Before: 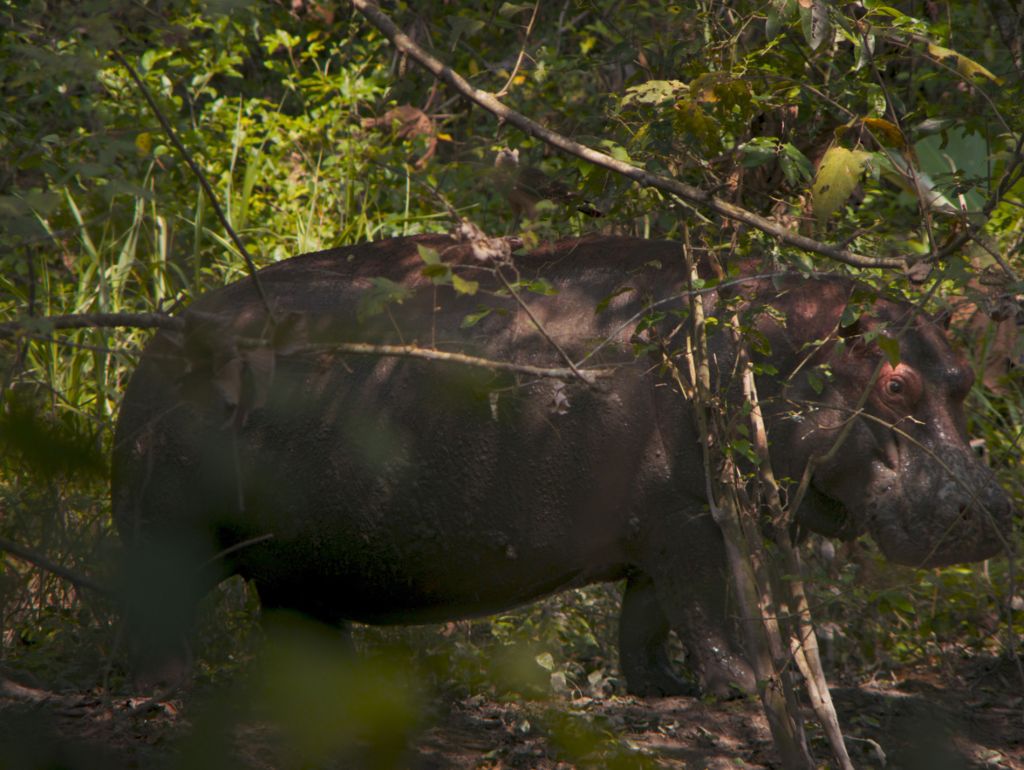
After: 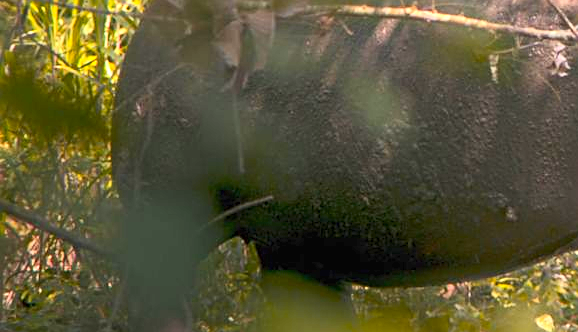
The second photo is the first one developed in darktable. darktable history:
crop: top 44.016%, right 43.478%, bottom 12.766%
exposure: black level correction 0, exposure 1.489 EV, compensate exposure bias true, compensate highlight preservation false
color zones: curves: ch1 [(0.239, 0.552) (0.75, 0.5)]; ch2 [(0.25, 0.462) (0.749, 0.457)]
contrast brightness saturation: contrast 0.2, brightness 0.162, saturation 0.217
sharpen: on, module defaults
